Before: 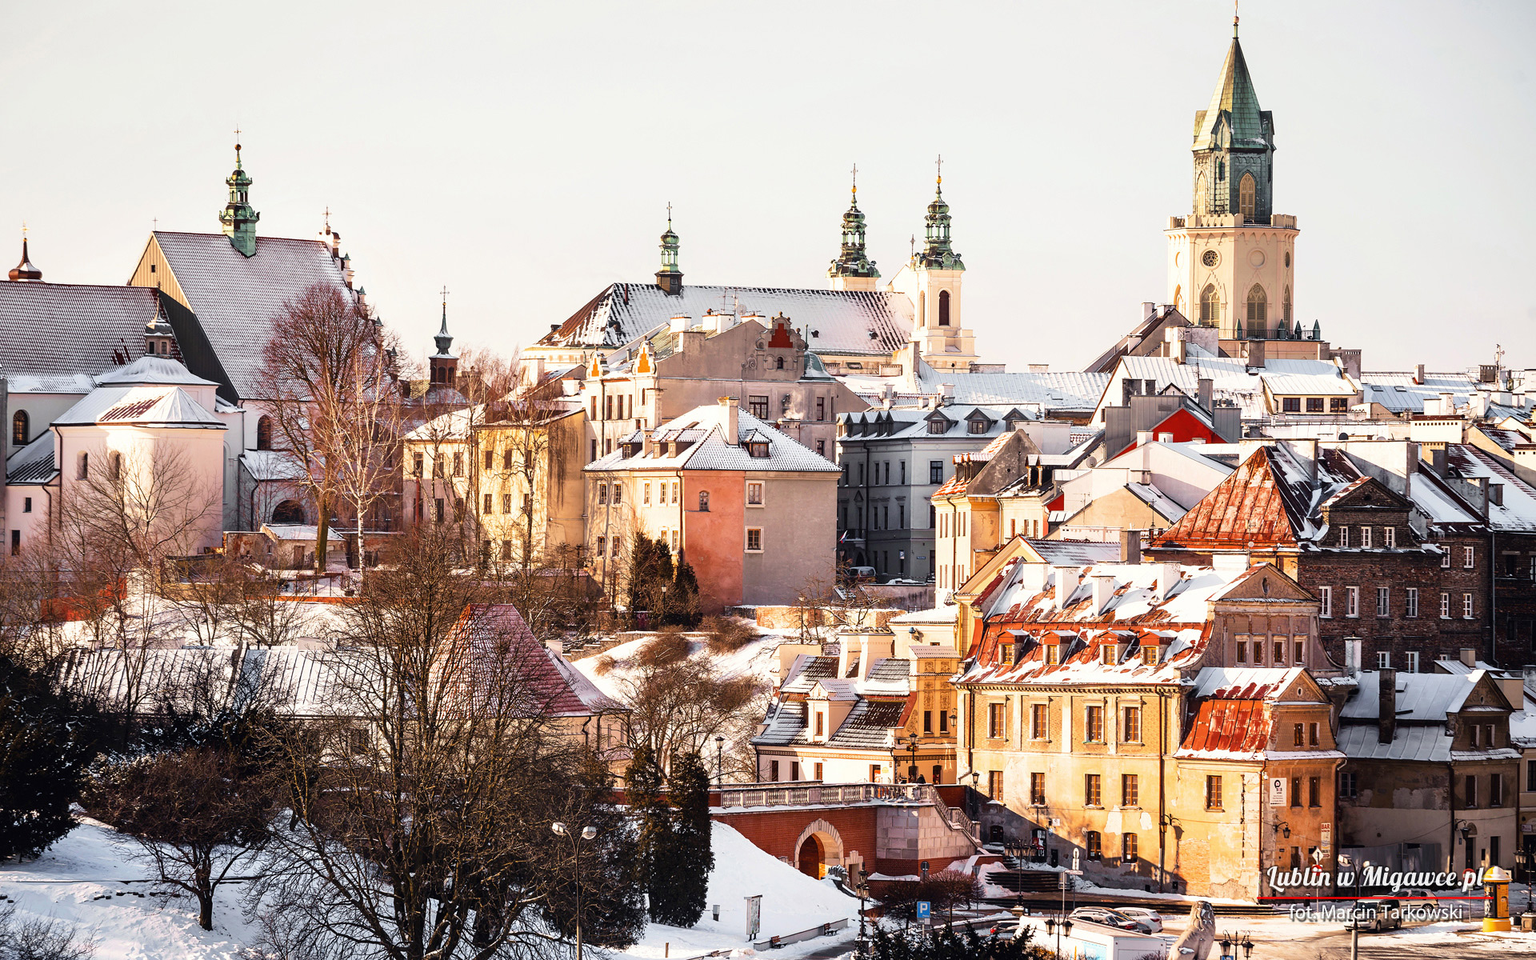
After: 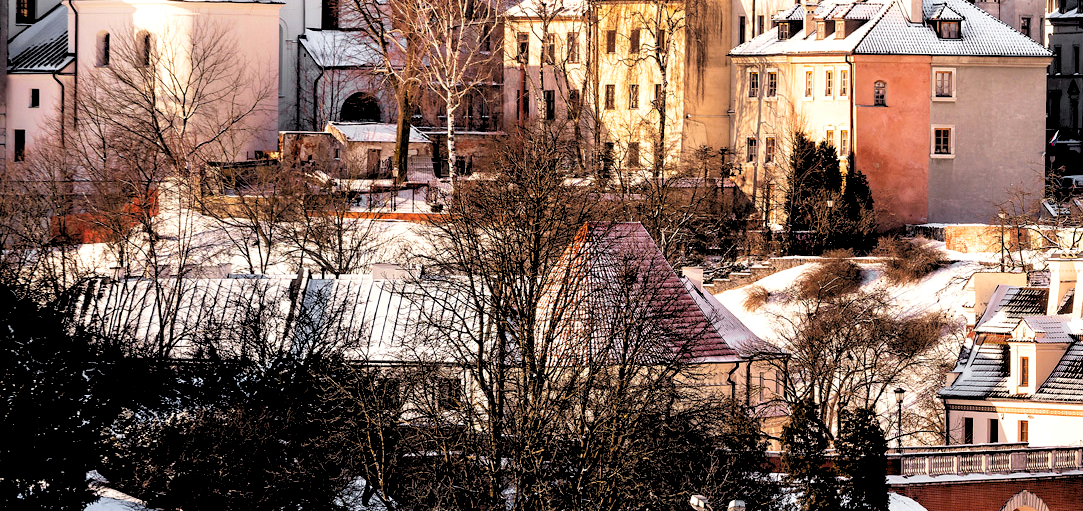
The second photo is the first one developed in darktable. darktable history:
crop: top 44.483%, right 43.593%, bottom 12.892%
rgb levels: levels [[0.029, 0.461, 0.922], [0, 0.5, 1], [0, 0.5, 1]]
